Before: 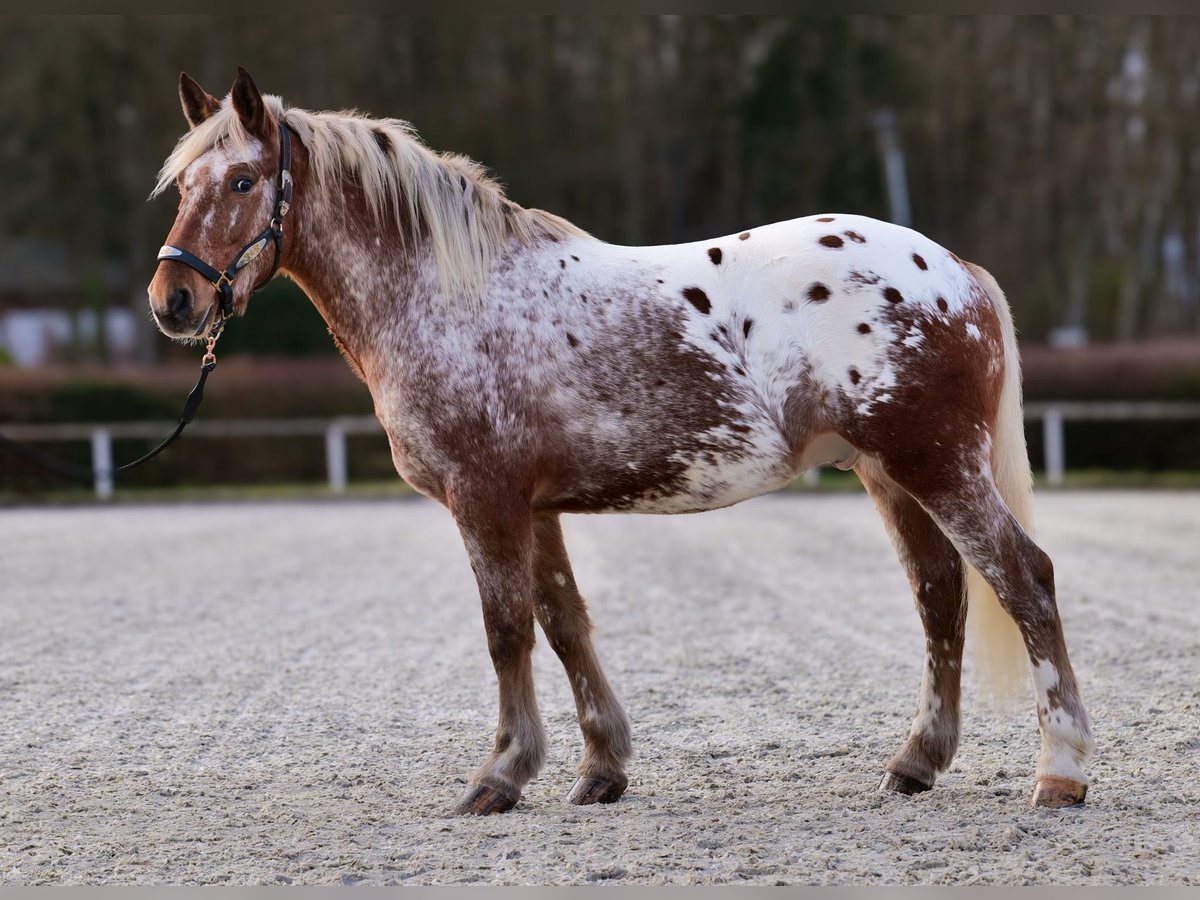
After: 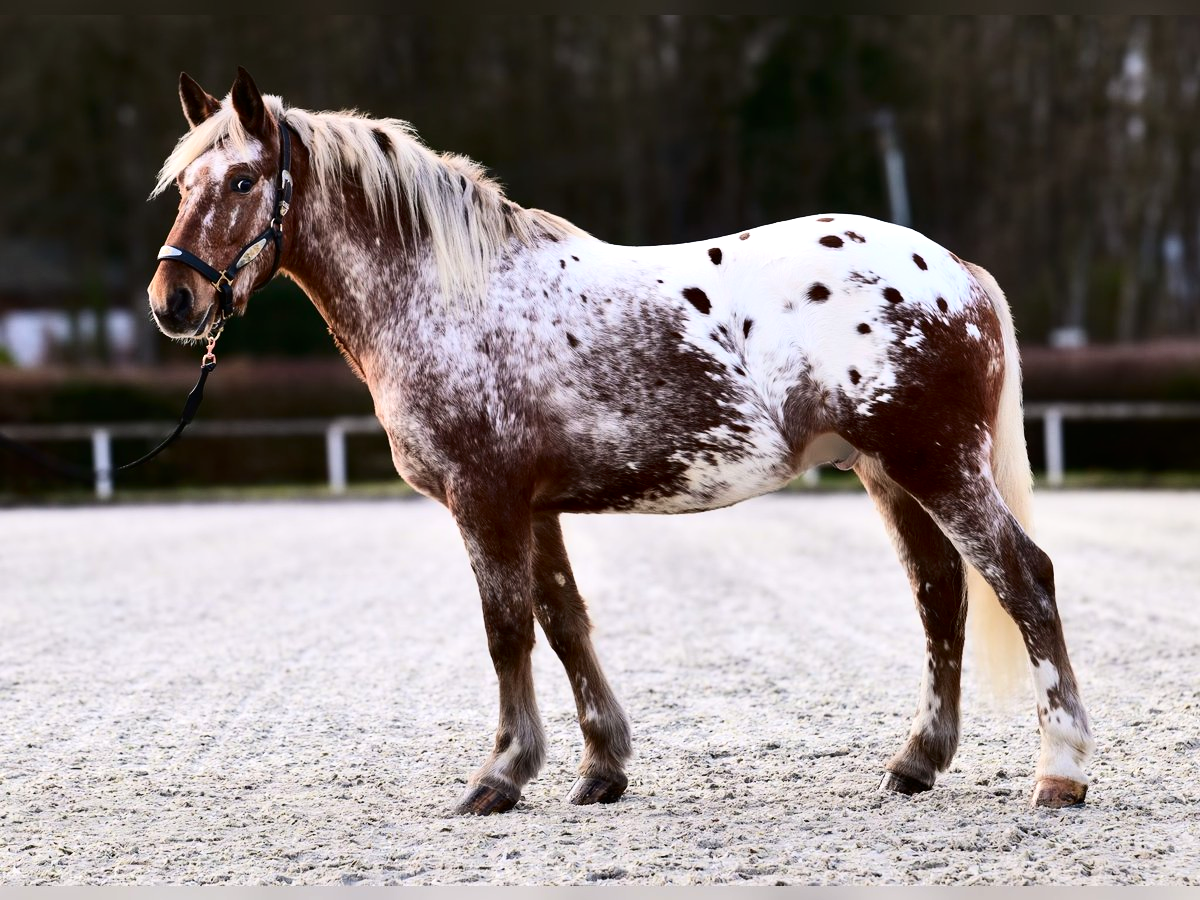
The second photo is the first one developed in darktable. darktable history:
tone equalizer: -8 EV -0.422 EV, -7 EV -0.389 EV, -6 EV -0.296 EV, -5 EV -0.222 EV, -3 EV 0.237 EV, -2 EV 0.353 EV, -1 EV 0.389 EV, +0 EV 0.422 EV
contrast brightness saturation: contrast 0.271
